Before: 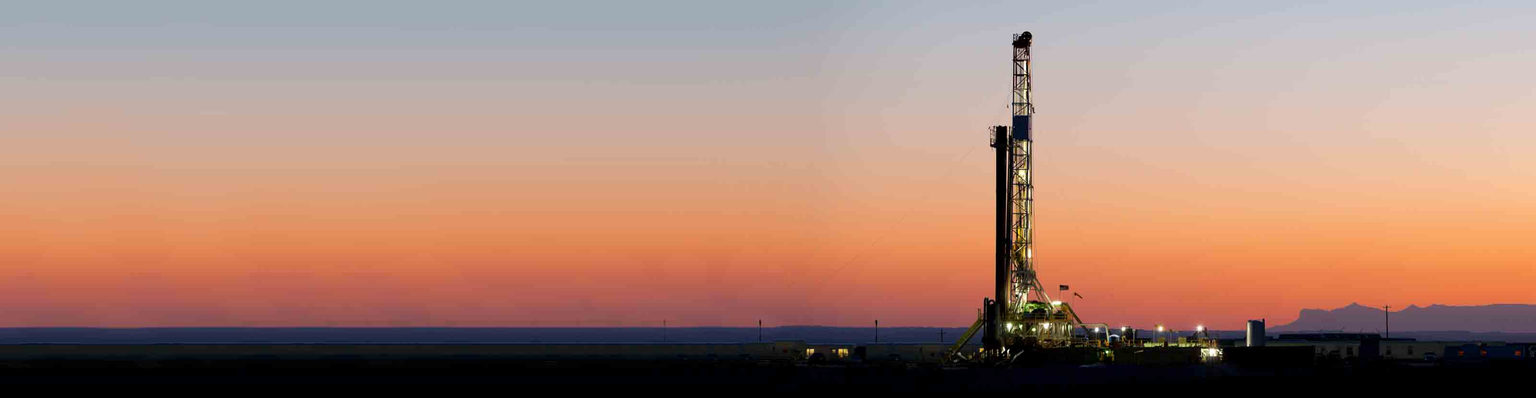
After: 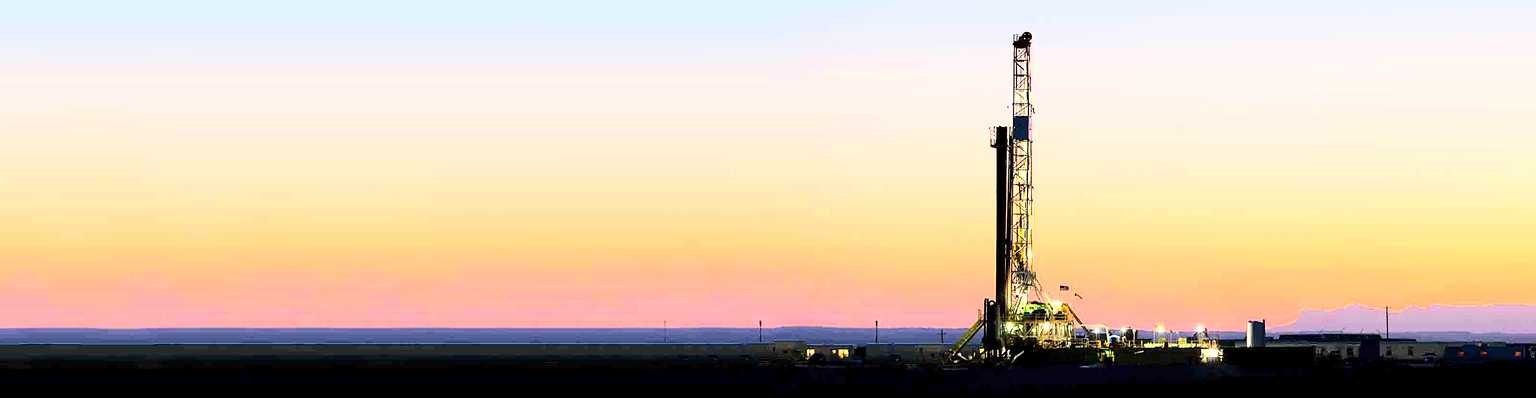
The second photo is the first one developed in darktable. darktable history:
sharpen: on, module defaults
exposure: exposure -0.072 EV
tone curve: curves: ch0 [(0, 0) (0.417, 0.851) (1, 1)]
